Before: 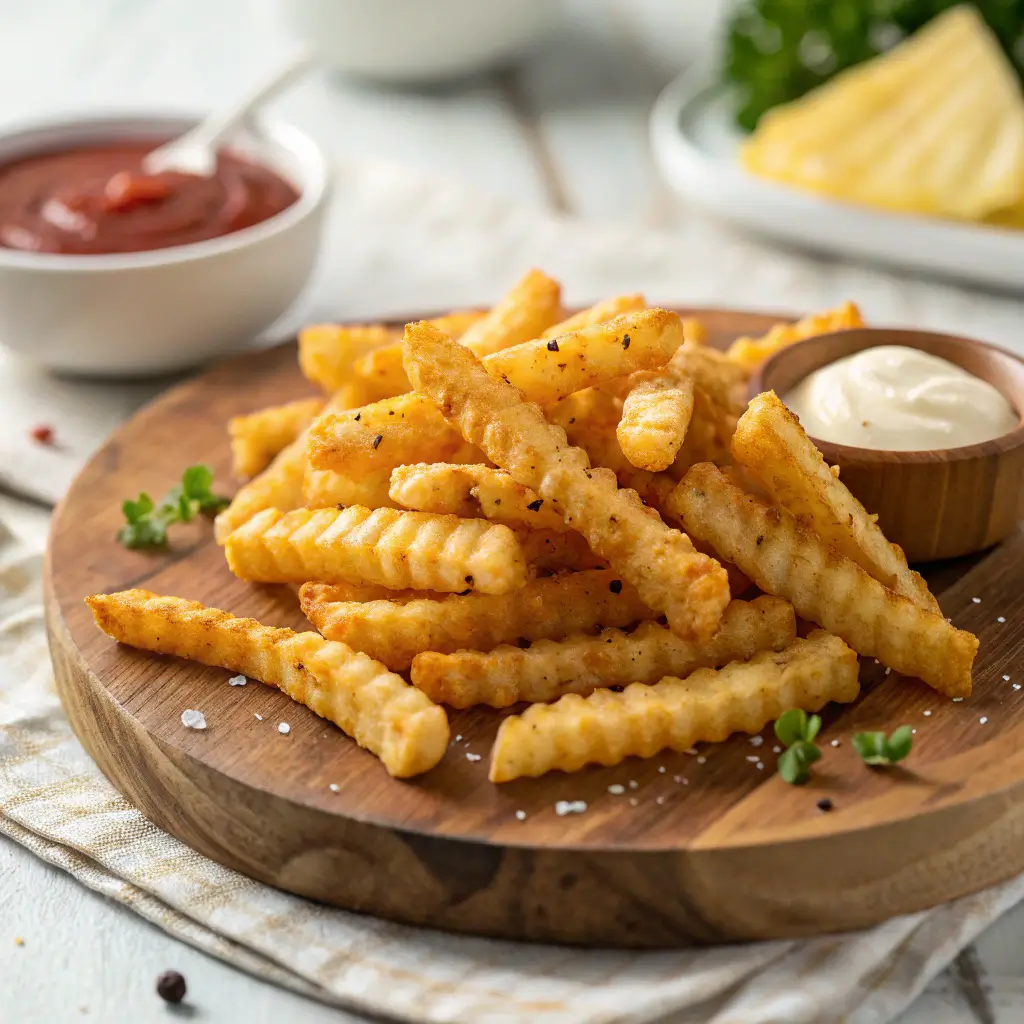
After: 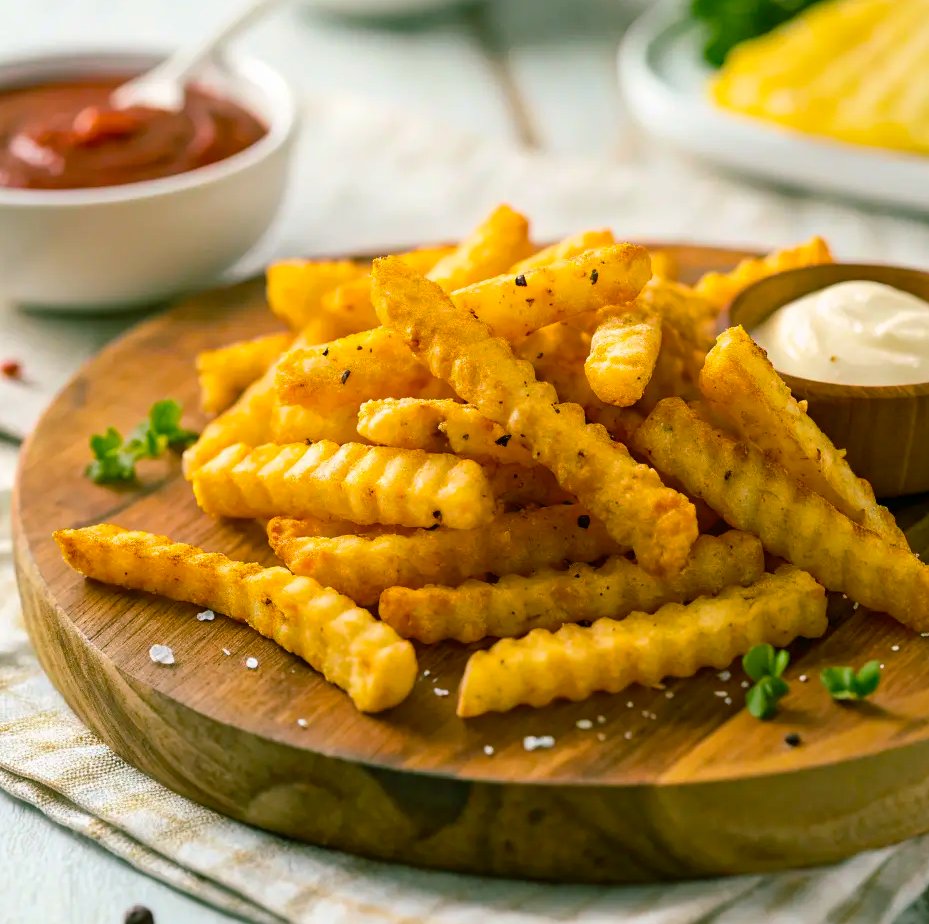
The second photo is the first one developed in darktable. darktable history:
contrast brightness saturation: contrast 0.096, brightness 0.012, saturation 0.023
color balance rgb: shadows lift › chroma 11.858%, shadows lift › hue 132.98°, perceptual saturation grading › global saturation 38.929%
crop: left 3.162%, top 6.395%, right 6.085%, bottom 3.284%
